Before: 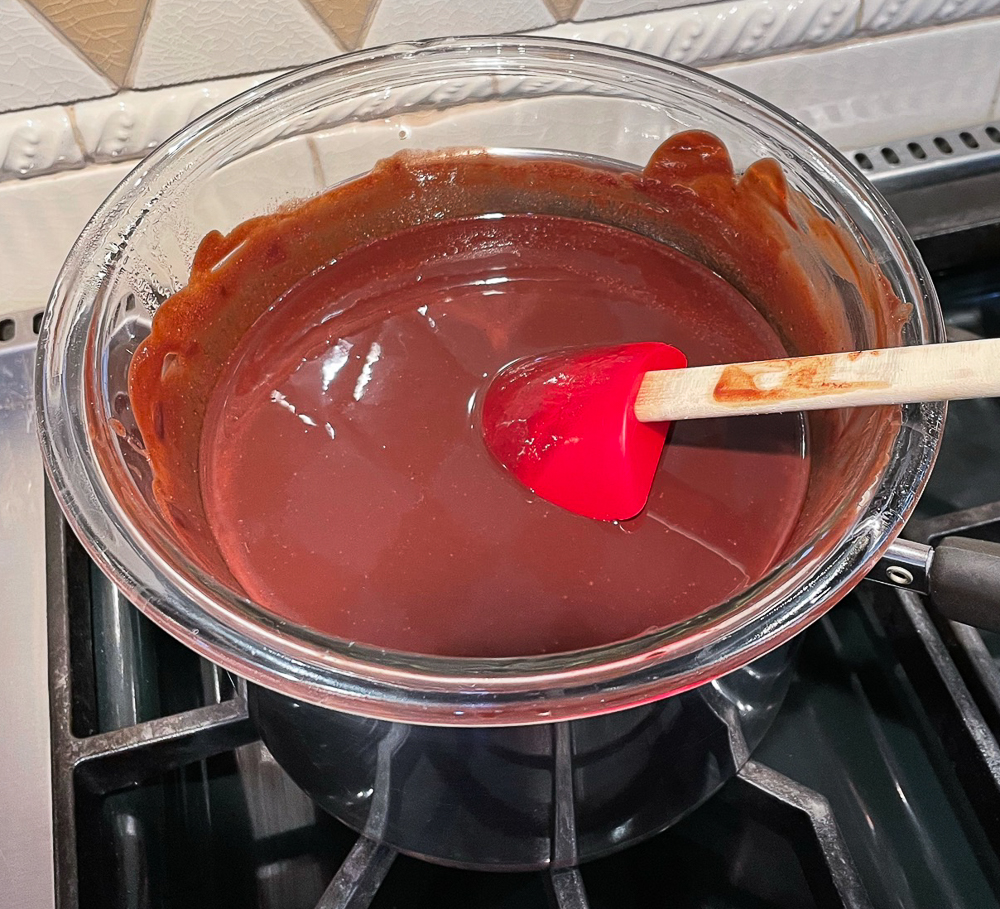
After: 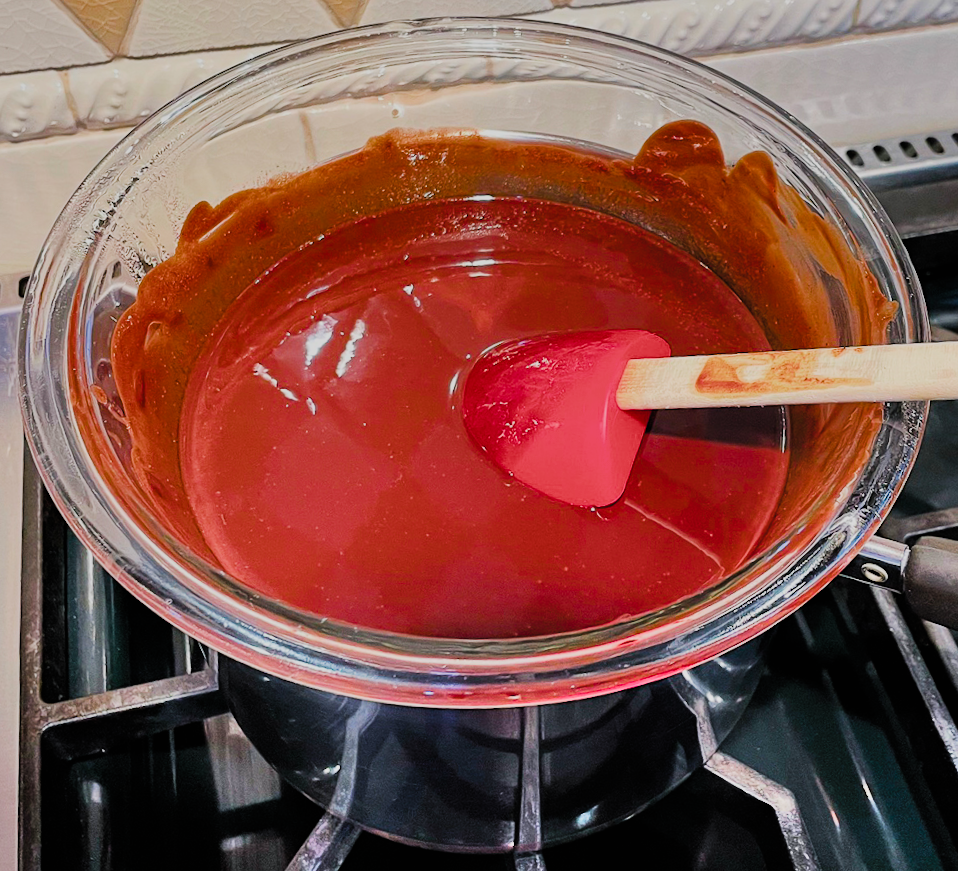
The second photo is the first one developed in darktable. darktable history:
color balance rgb: shadows lift › chroma 1.032%, shadows lift › hue 242.08°, linear chroma grading › shadows 9.328%, linear chroma grading › highlights 10.854%, linear chroma grading › global chroma 14.376%, linear chroma grading › mid-tones 14.689%, perceptual saturation grading › global saturation 23.95%, perceptual saturation grading › highlights -23.452%, perceptual saturation grading › mid-tones 24.44%, perceptual saturation grading › shadows 39.387%, global vibrance 20%
crop and rotate: angle -2.27°
shadows and highlights: shadows 48.69, highlights -41.94, soften with gaussian
filmic rgb: black relative exposure -7.65 EV, white relative exposure 4.56 EV, threshold 2.97 EV, hardness 3.61, color science v4 (2020), enable highlight reconstruction true
